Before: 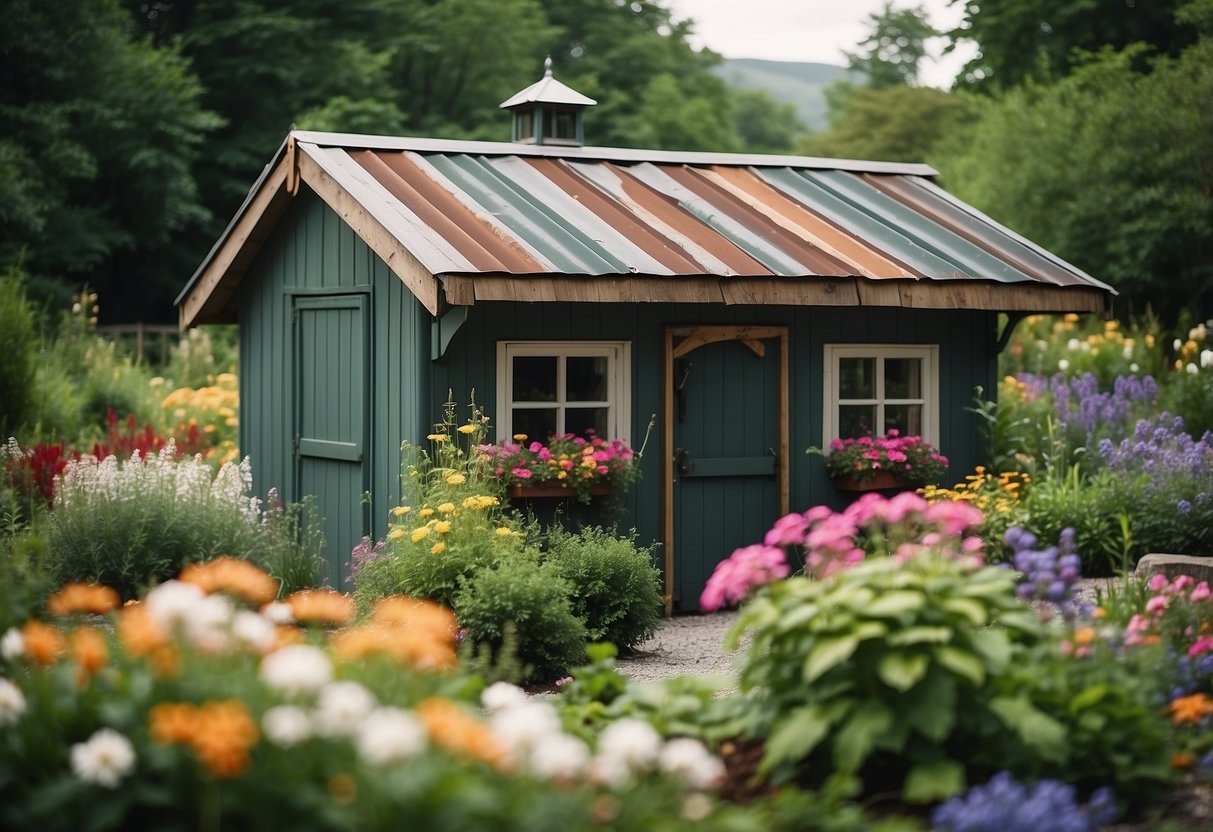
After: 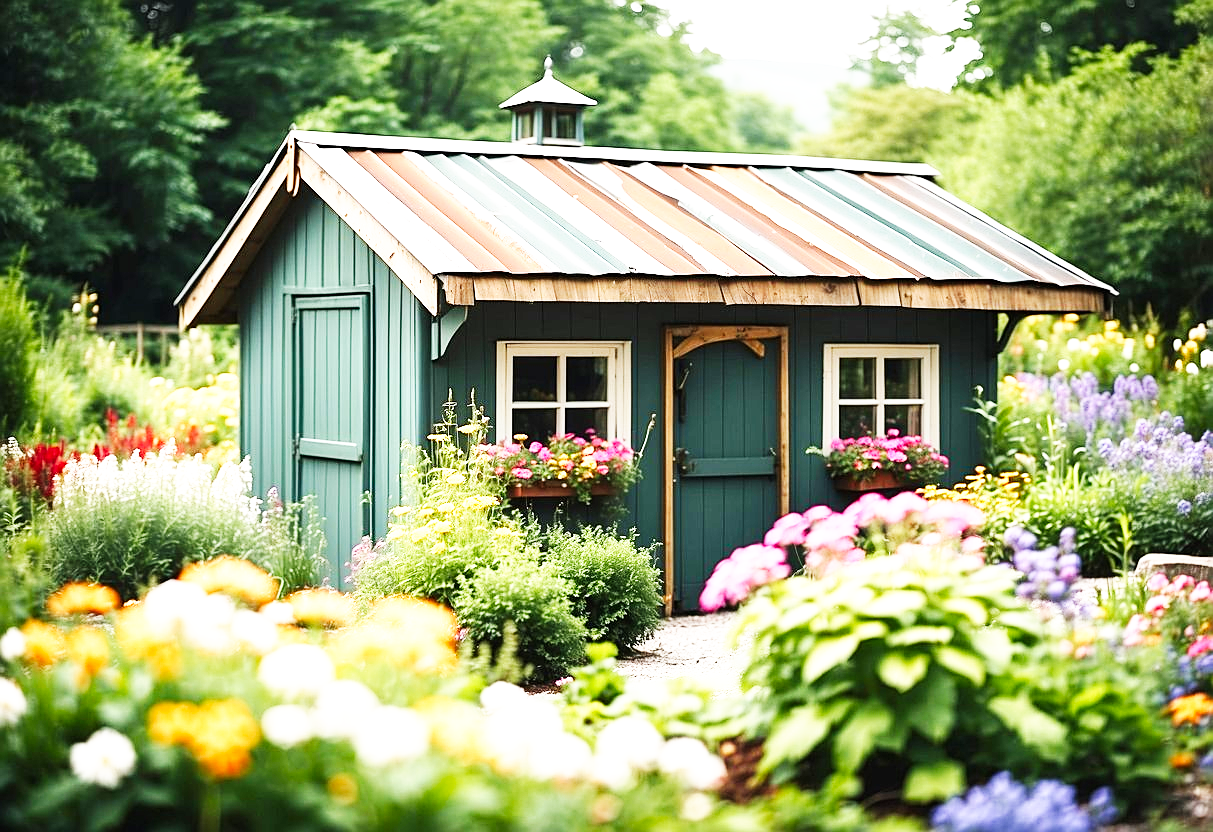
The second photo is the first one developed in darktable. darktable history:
sharpen: on, module defaults
exposure: exposure 0.99 EV, compensate exposure bias true, compensate highlight preservation false
base curve: curves: ch0 [(0, 0) (0.007, 0.004) (0.027, 0.03) (0.046, 0.07) (0.207, 0.54) (0.442, 0.872) (0.673, 0.972) (1, 1)], preserve colors none
tone equalizer: -7 EV 0.218 EV, -6 EV 0.095 EV, -5 EV 0.119 EV, -4 EV 0.035 EV, -2 EV -0.031 EV, -1 EV -0.033 EV, +0 EV -0.044 EV
